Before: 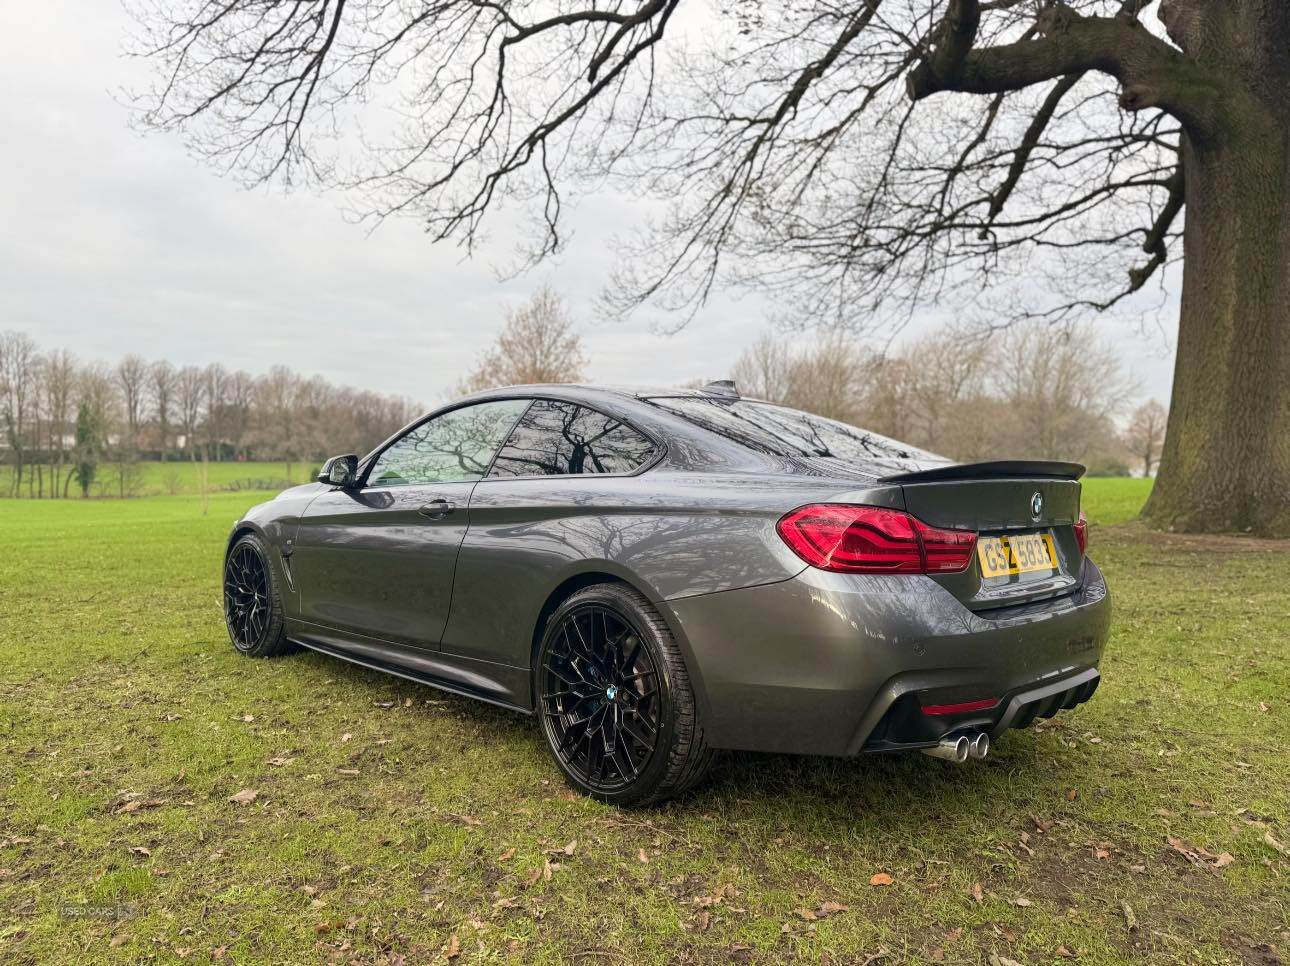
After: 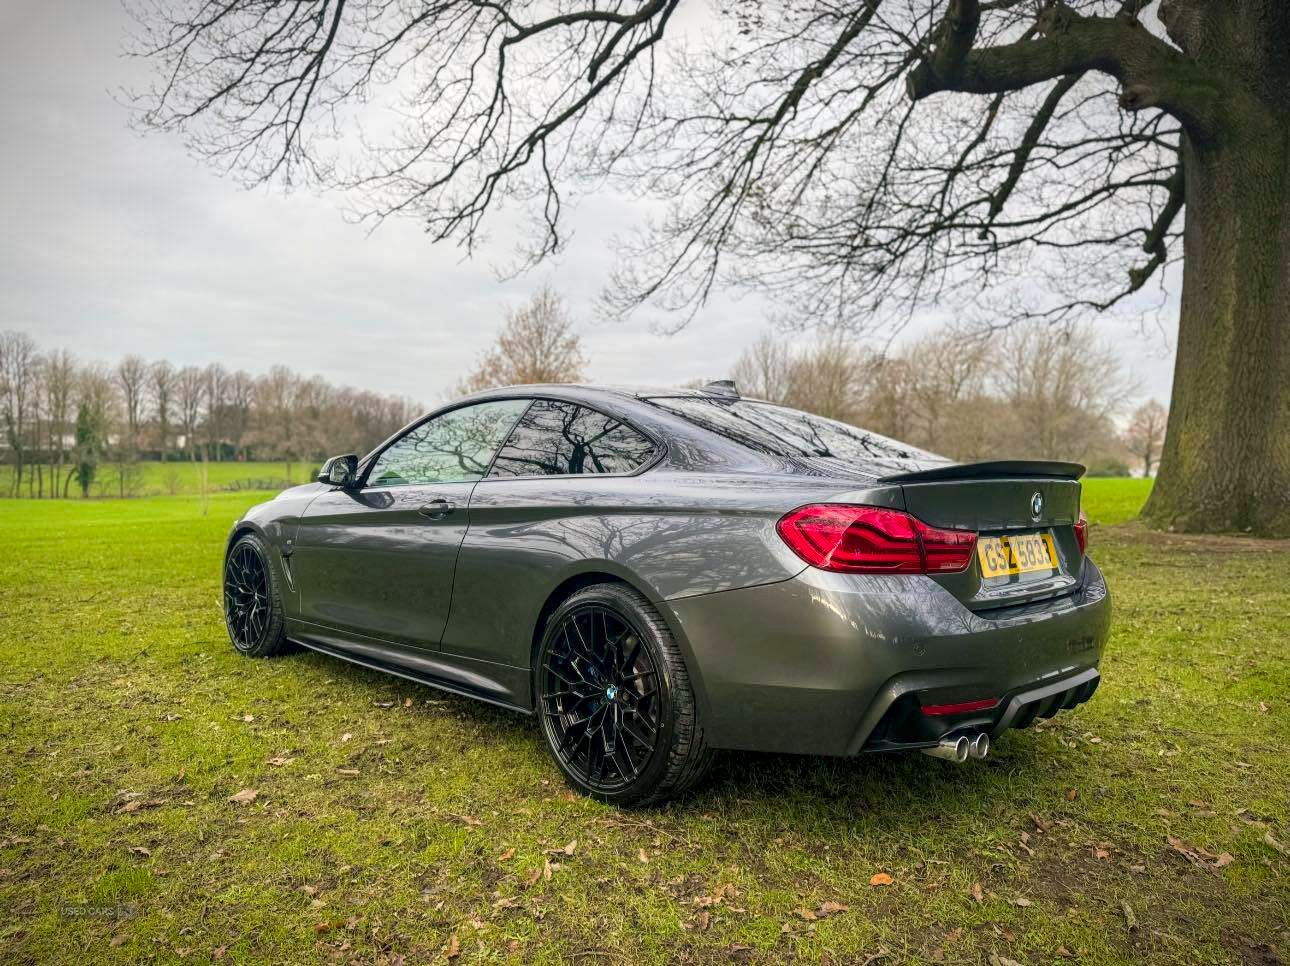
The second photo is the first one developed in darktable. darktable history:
local contrast: on, module defaults
color balance rgb: shadows lift › luminance -7.549%, shadows lift › chroma 2.19%, shadows lift › hue 166.49°, perceptual saturation grading › global saturation 25.198%
vignetting: fall-off start 86%, brightness -0.592, saturation 0, automatic ratio true
